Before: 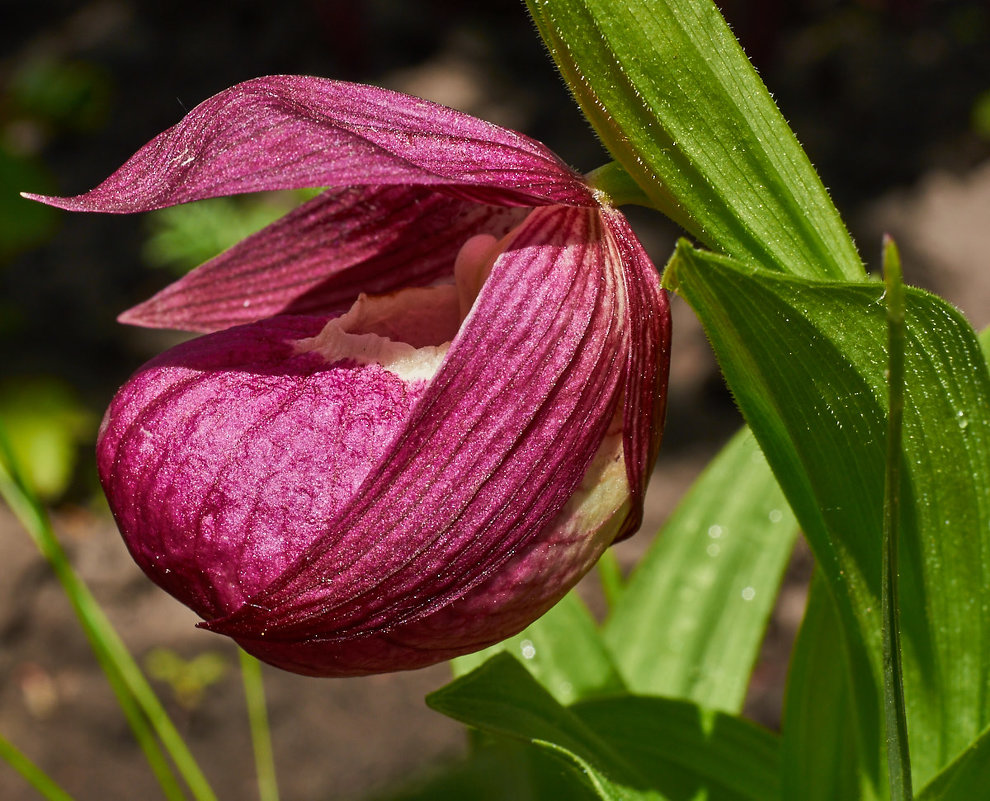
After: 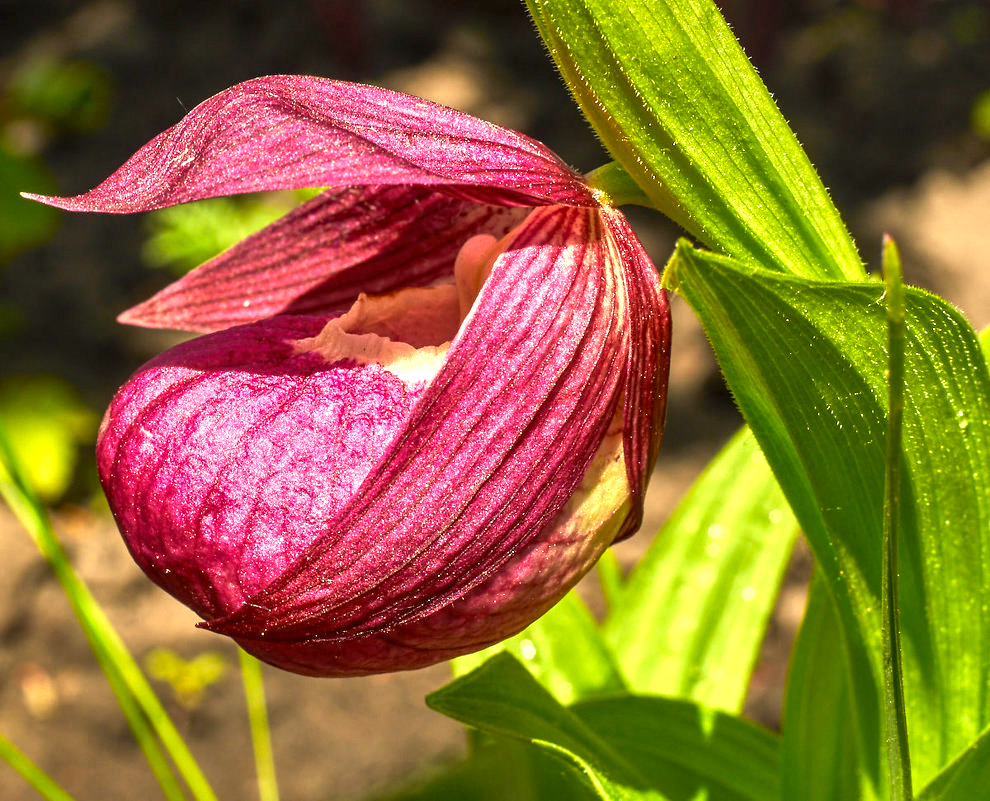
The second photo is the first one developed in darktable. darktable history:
color correction: highlights a* 2.29, highlights b* 22.66
exposure: black level correction 0, exposure 1.29 EV, compensate highlight preservation false
local contrast: on, module defaults
